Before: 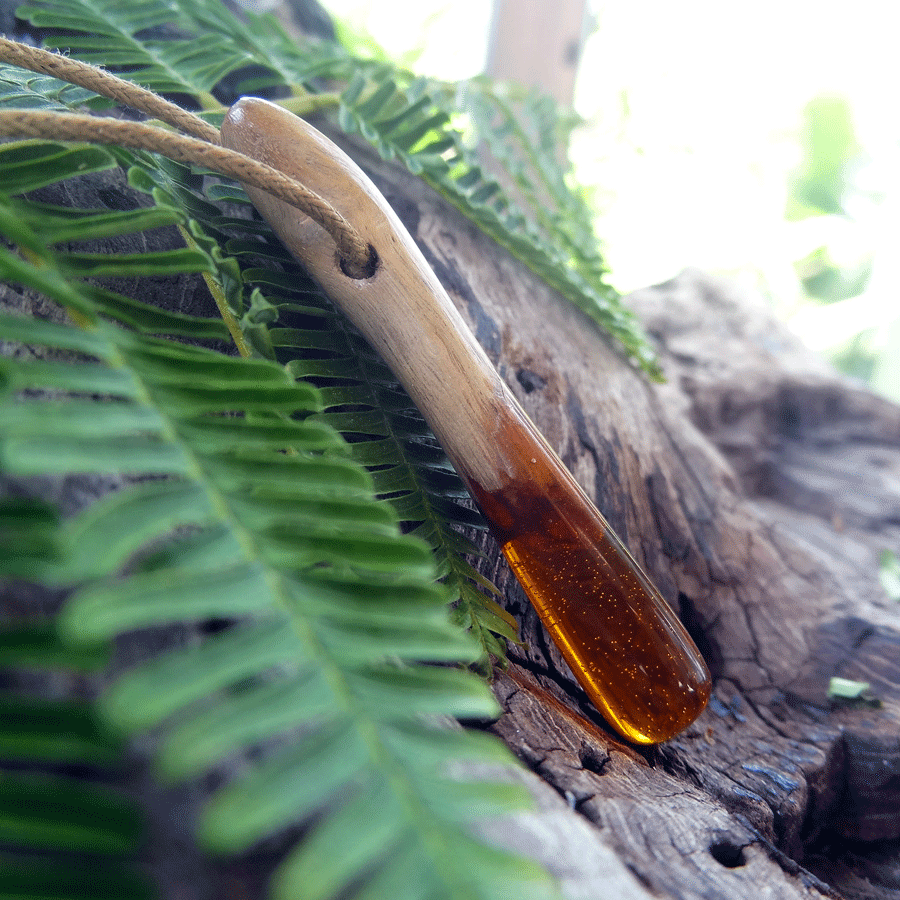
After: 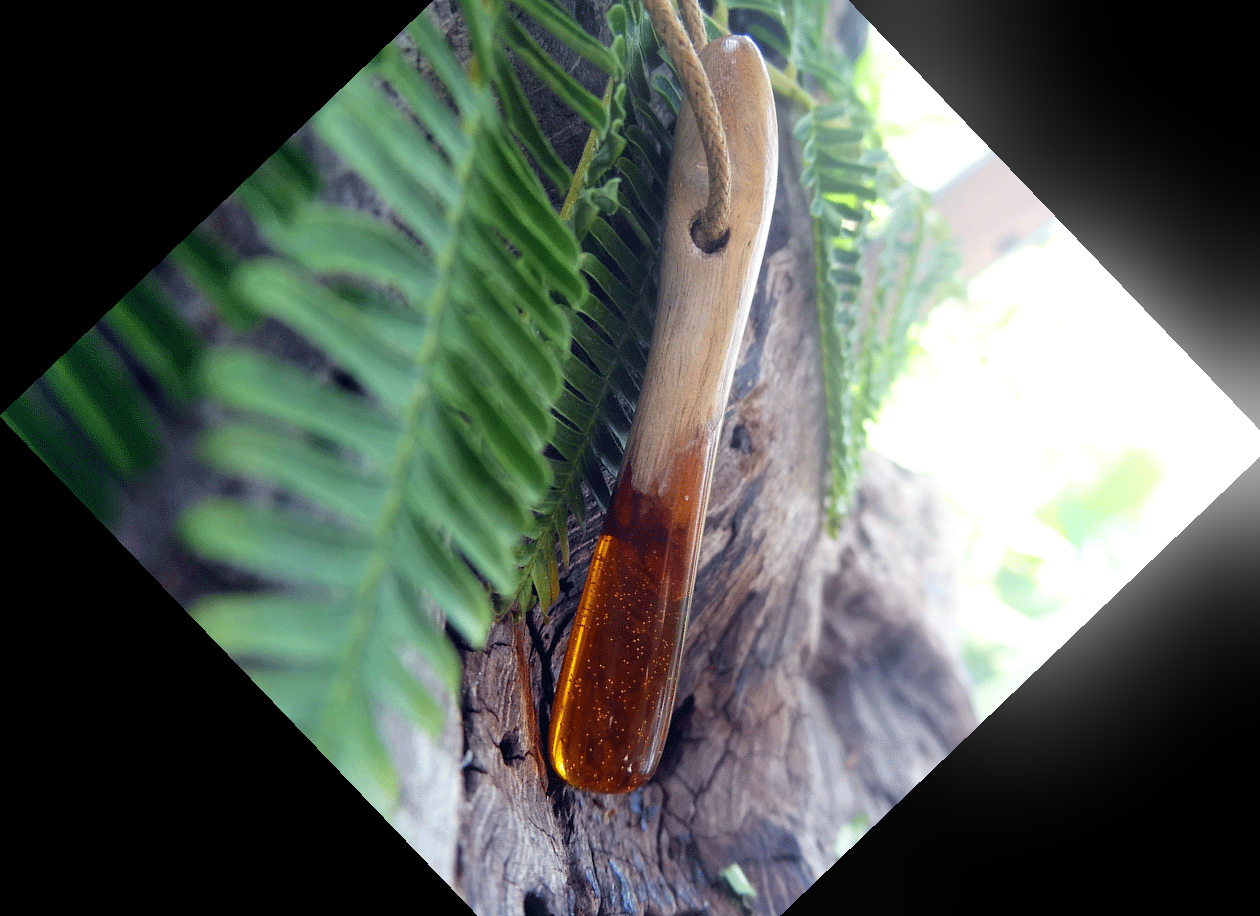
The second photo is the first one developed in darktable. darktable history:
bloom: size 15%, threshold 97%, strength 7%
crop and rotate: angle -46.26°, top 16.234%, right 0.912%, bottom 11.704%
shadows and highlights: shadows 37.27, highlights -28.18, soften with gaussian
